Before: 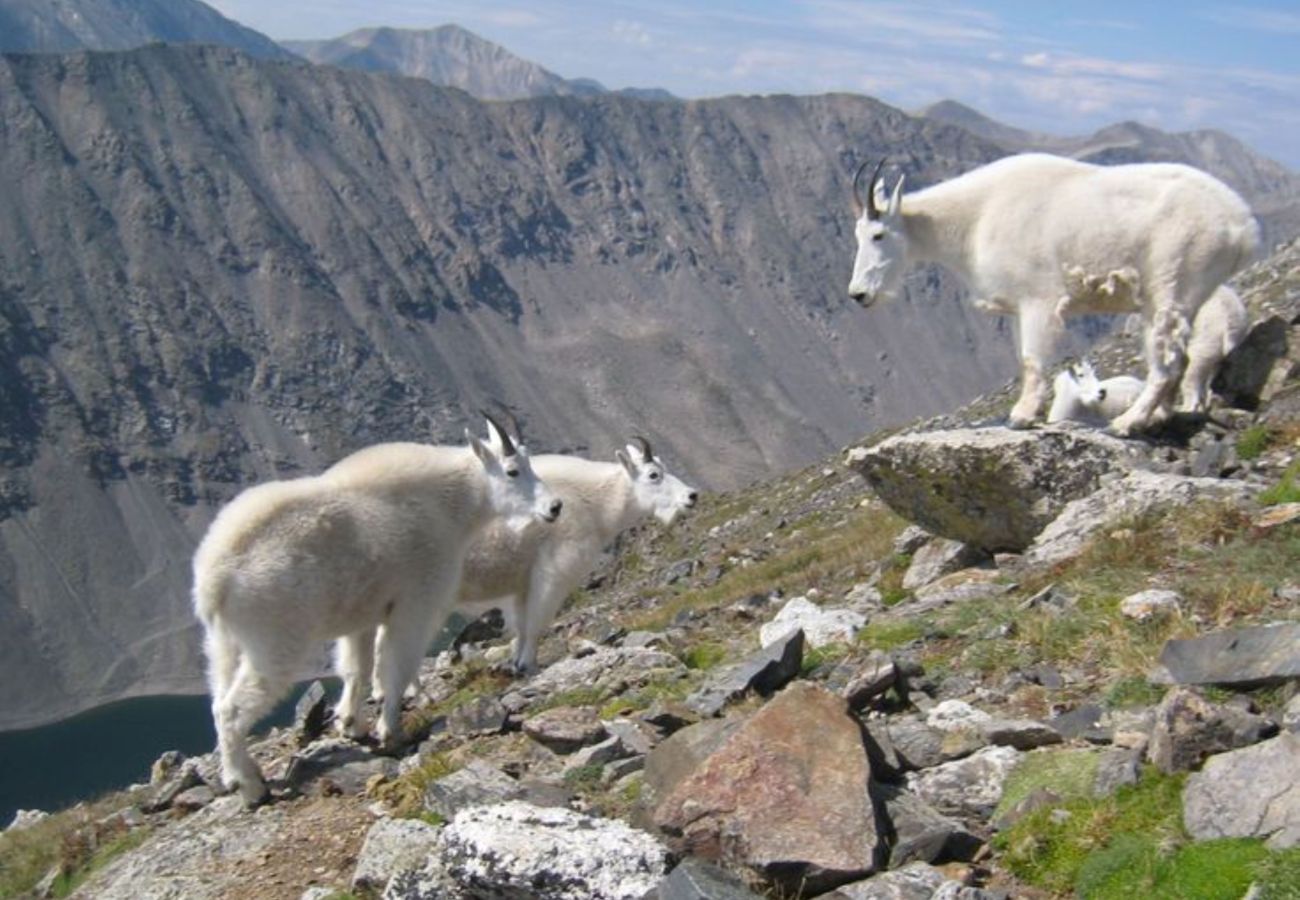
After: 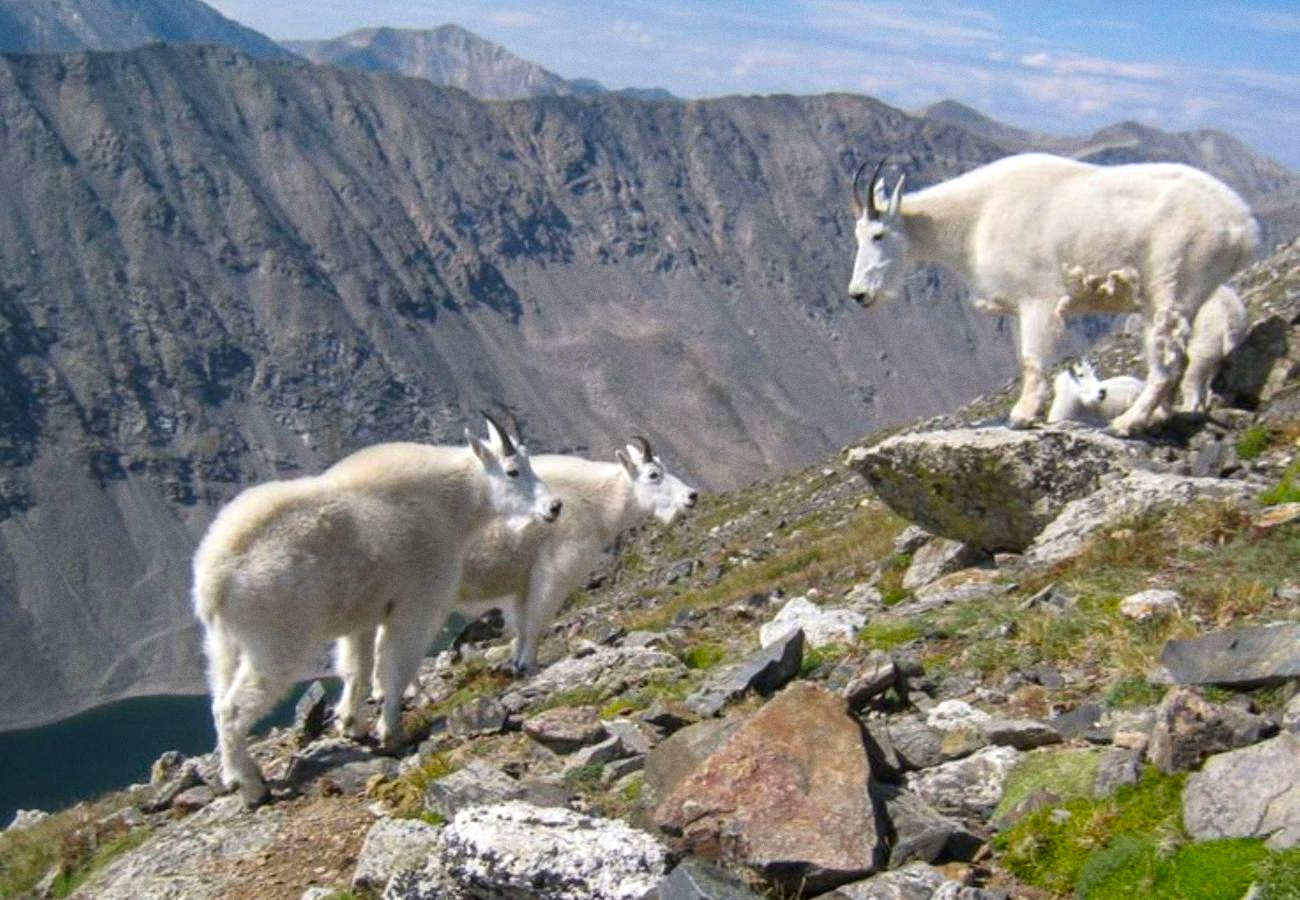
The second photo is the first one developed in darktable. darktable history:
local contrast: on, module defaults
grain: coarseness 0.09 ISO
color balance rgb: perceptual saturation grading › global saturation 20%, global vibrance 20%
